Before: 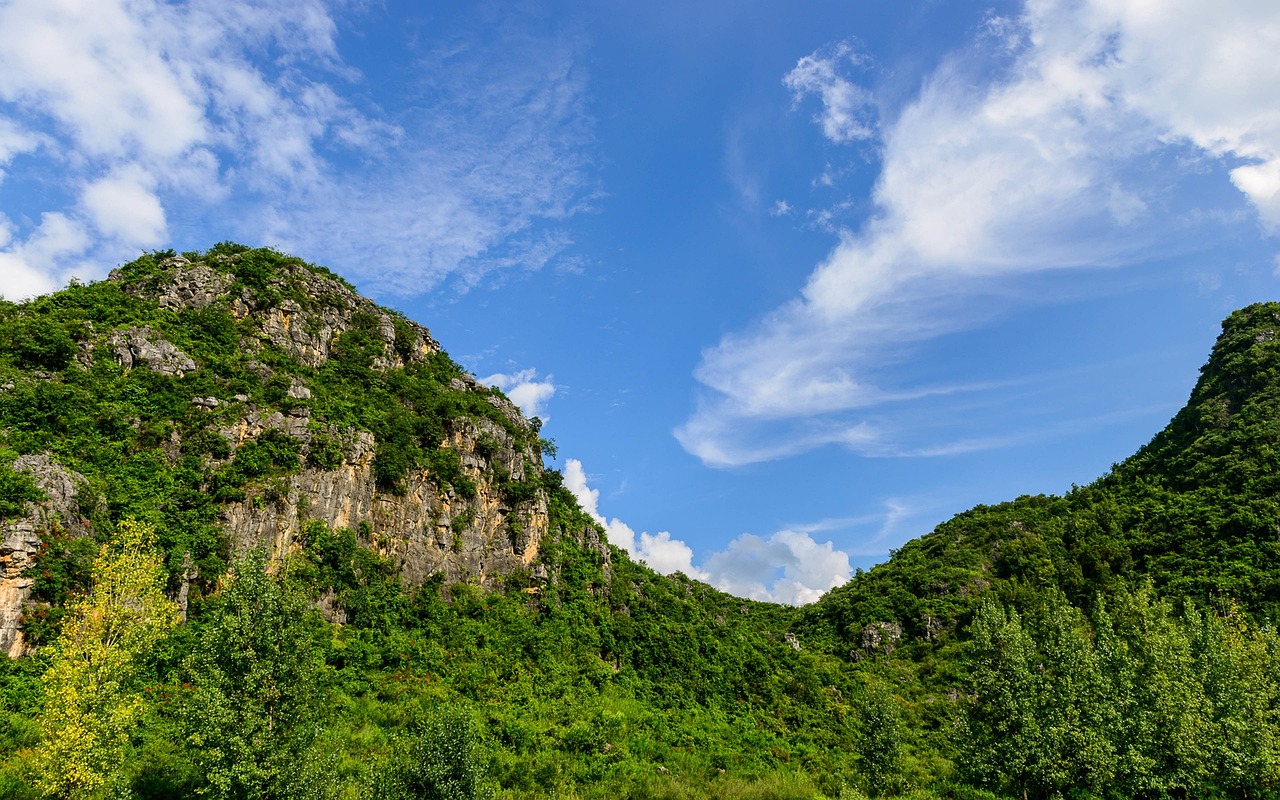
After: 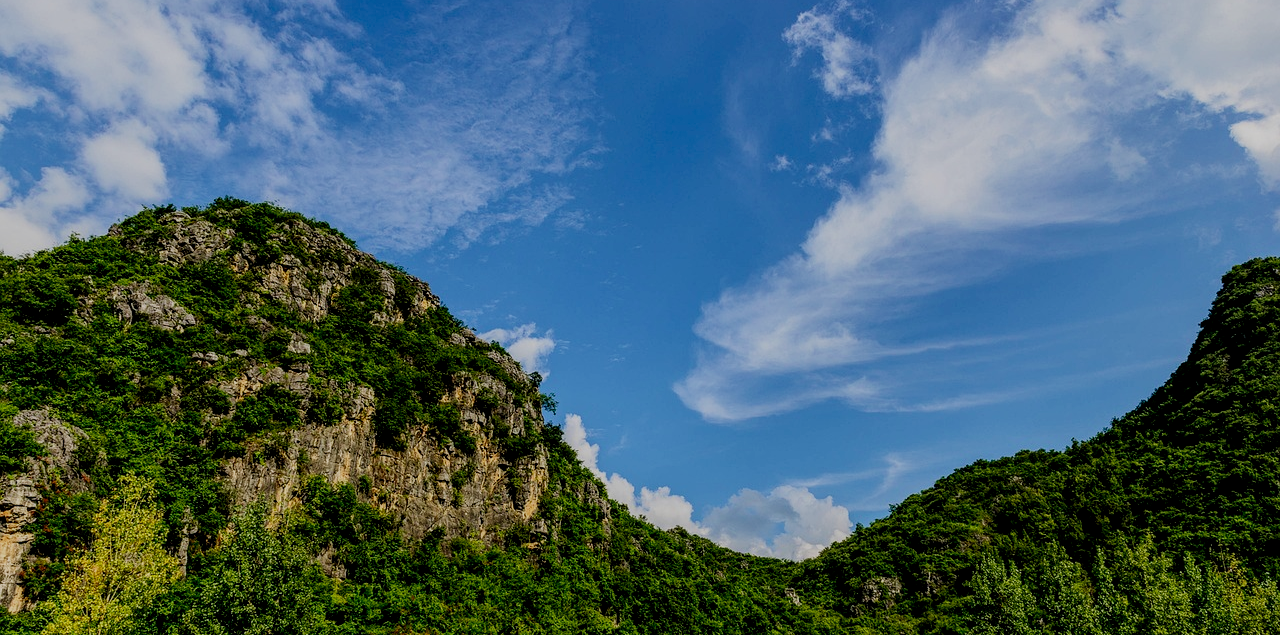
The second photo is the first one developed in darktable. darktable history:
local contrast: on, module defaults
filmic rgb: middle gray luminance 29%, black relative exposure -10.3 EV, white relative exposure 5.5 EV, threshold 6 EV, target black luminance 0%, hardness 3.95, latitude 2.04%, contrast 1.132, highlights saturation mix 5%, shadows ↔ highlights balance 15.11%, preserve chrominance no, color science v3 (2019), use custom middle-gray values true, iterations of high-quality reconstruction 0, enable highlight reconstruction true
velvia: on, module defaults
crop and rotate: top 5.667%, bottom 14.937%
